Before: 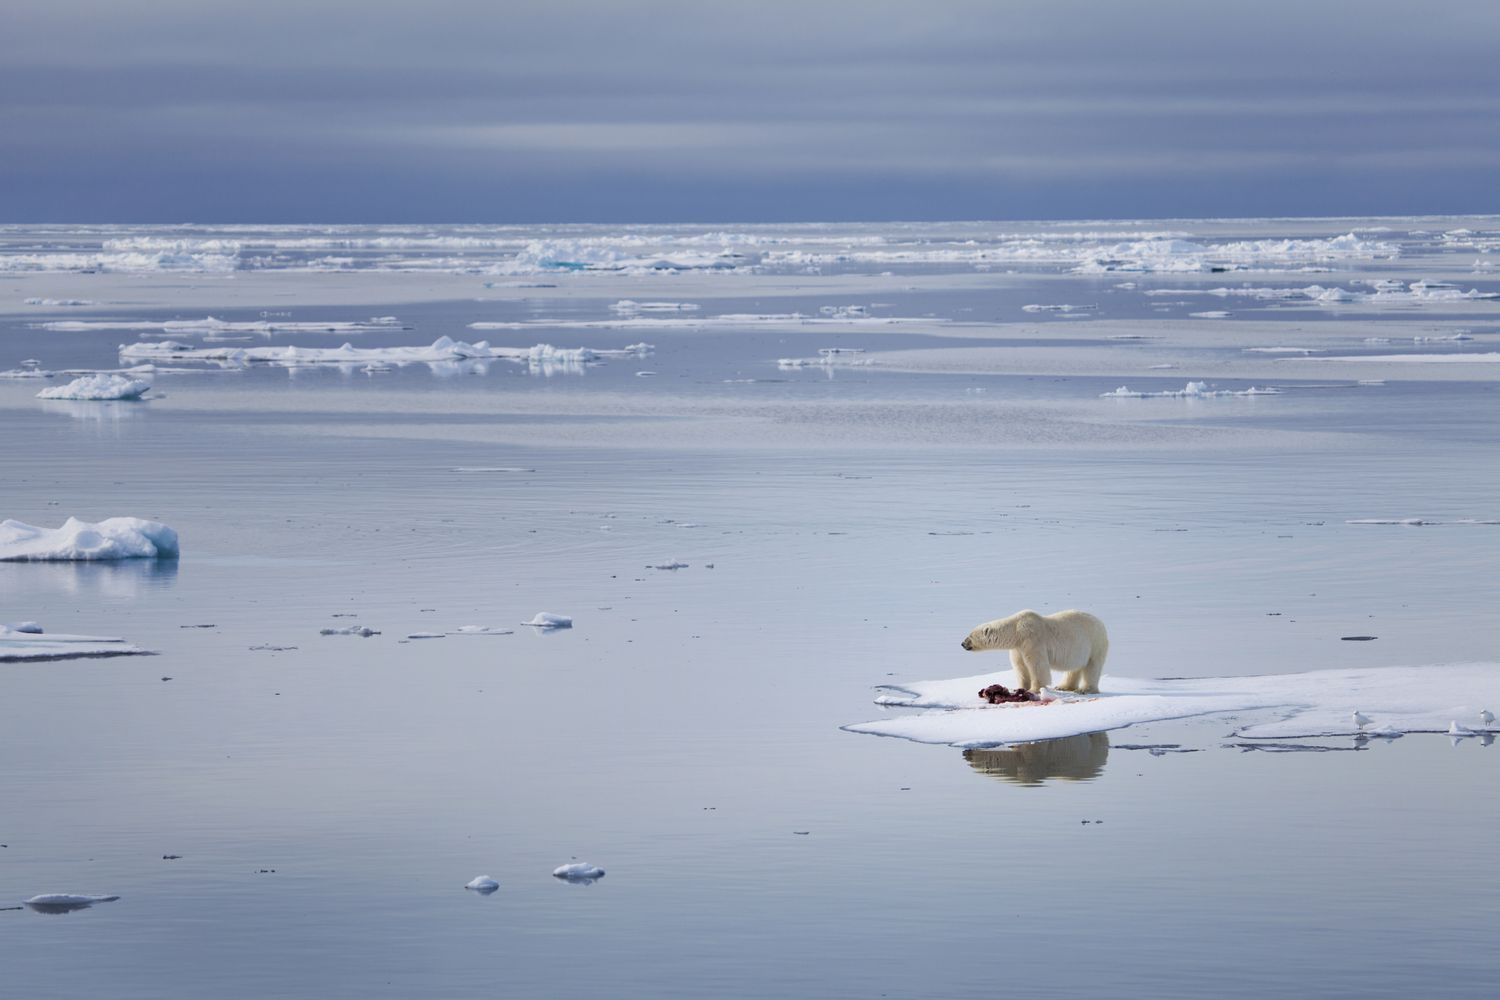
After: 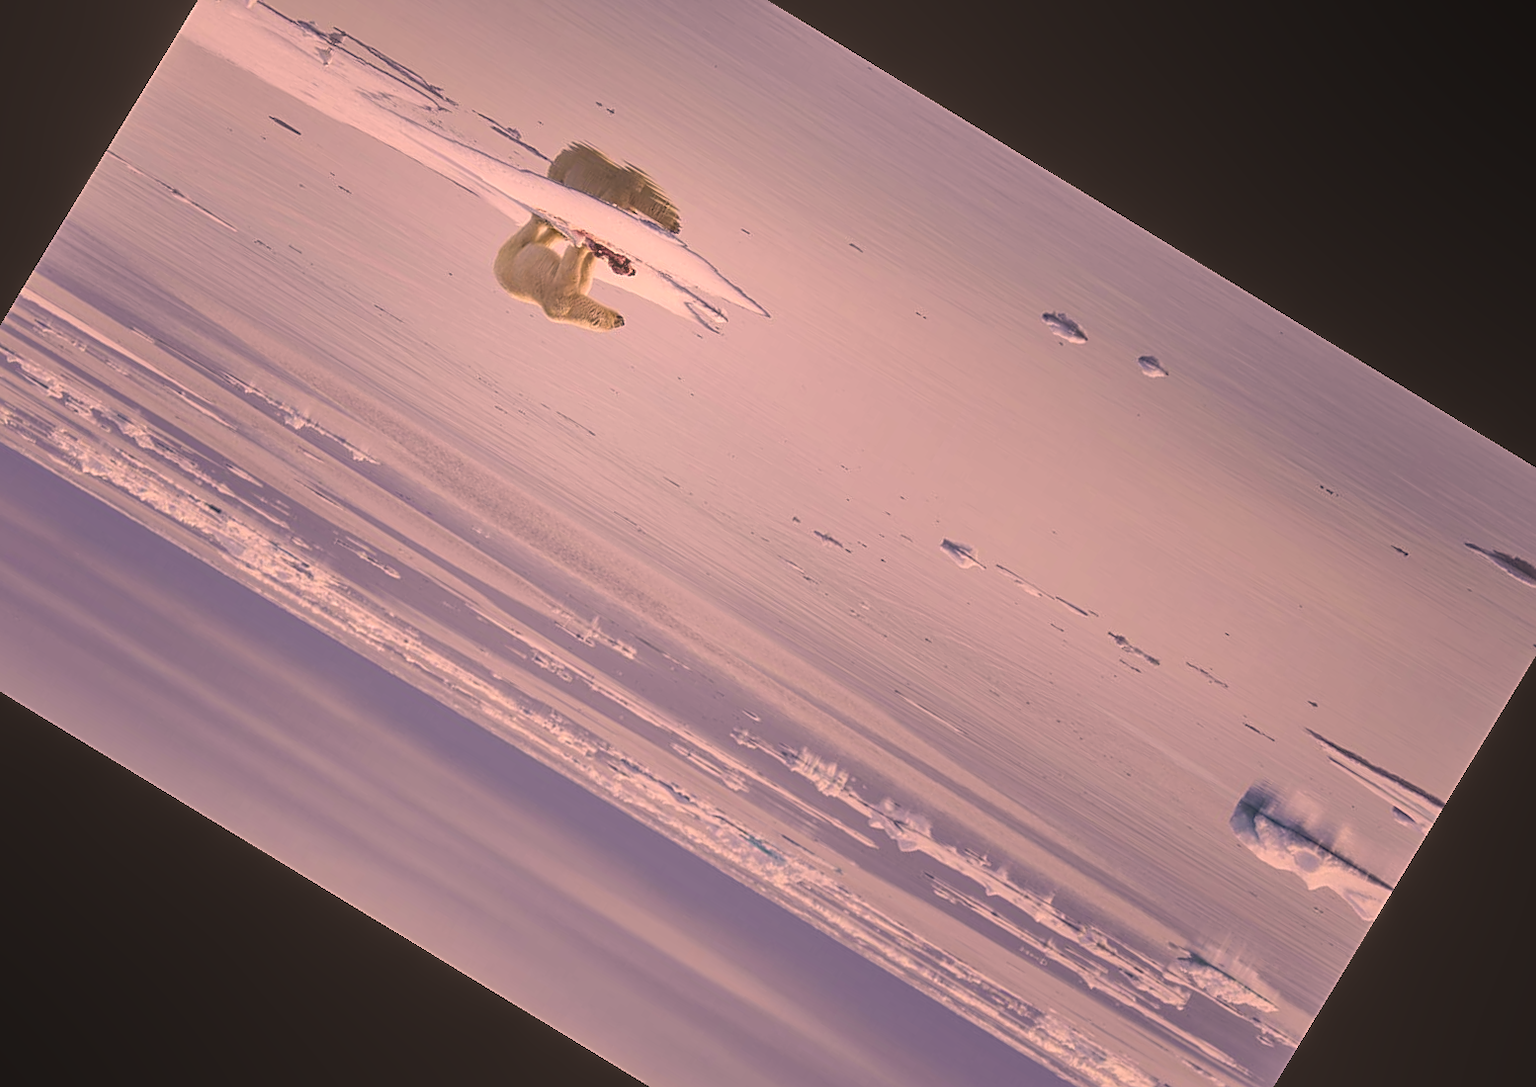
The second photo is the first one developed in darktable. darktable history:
crop and rotate: angle 148.68°, left 9.111%, top 15.603%, right 4.588%, bottom 17.041%
local contrast: highlights 73%, shadows 15%, midtone range 0.197
color balance rgb: linear chroma grading › global chroma 9.31%, global vibrance 41.49%
sharpen: on, module defaults
color correction: highlights a* 40, highlights b* 40, saturation 0.69
